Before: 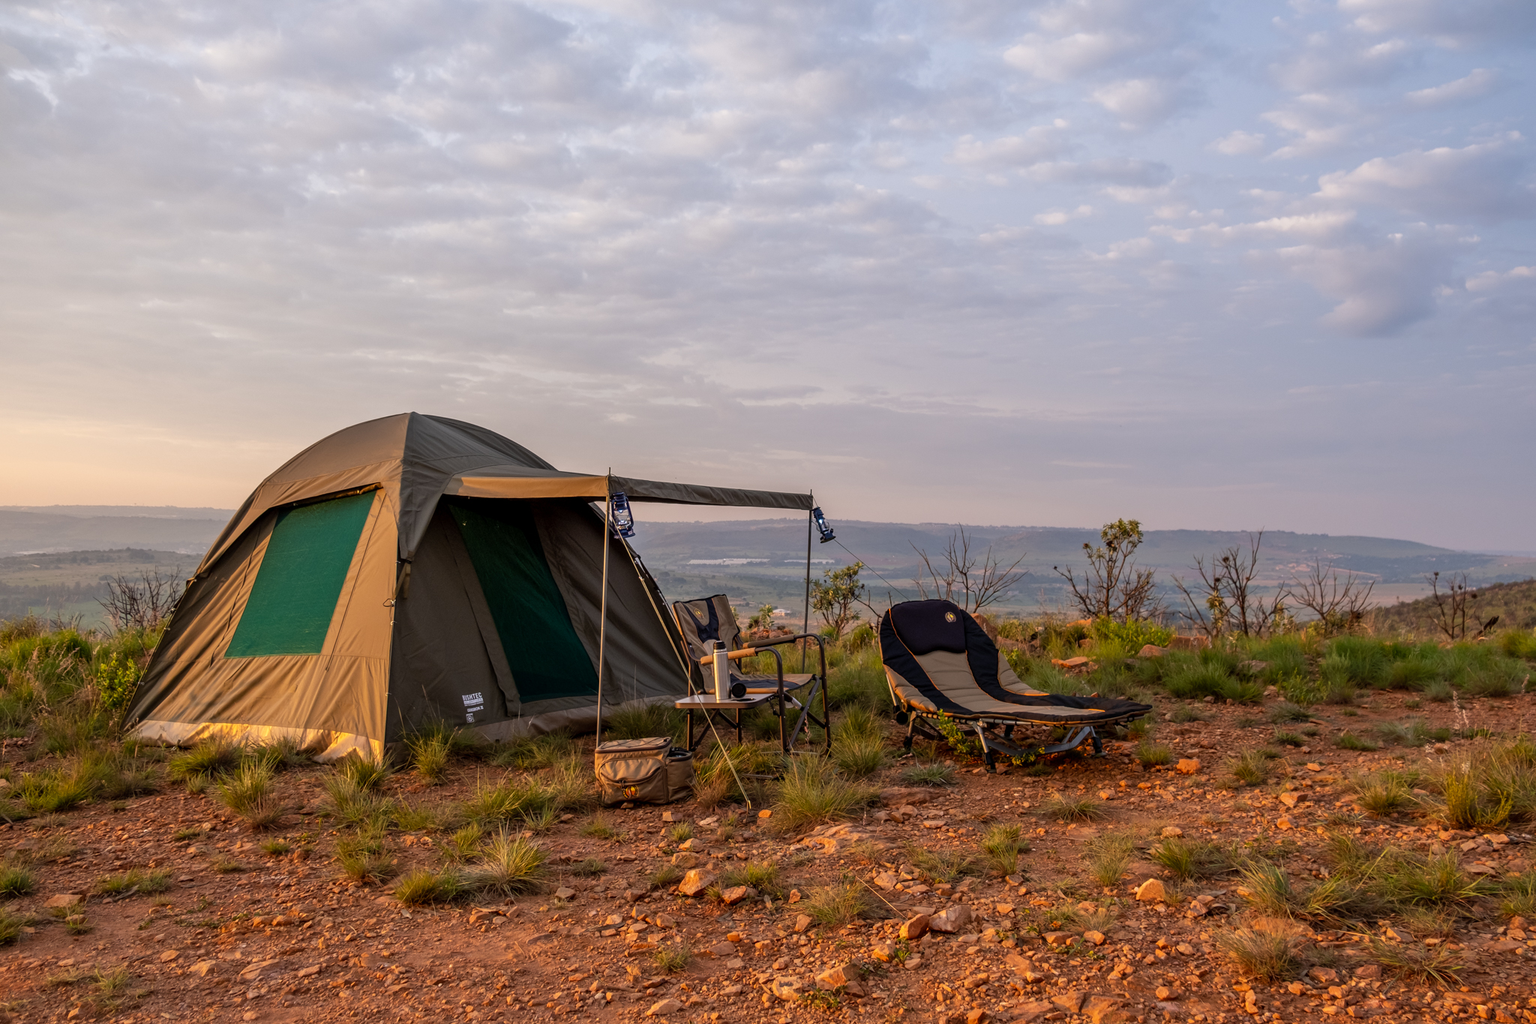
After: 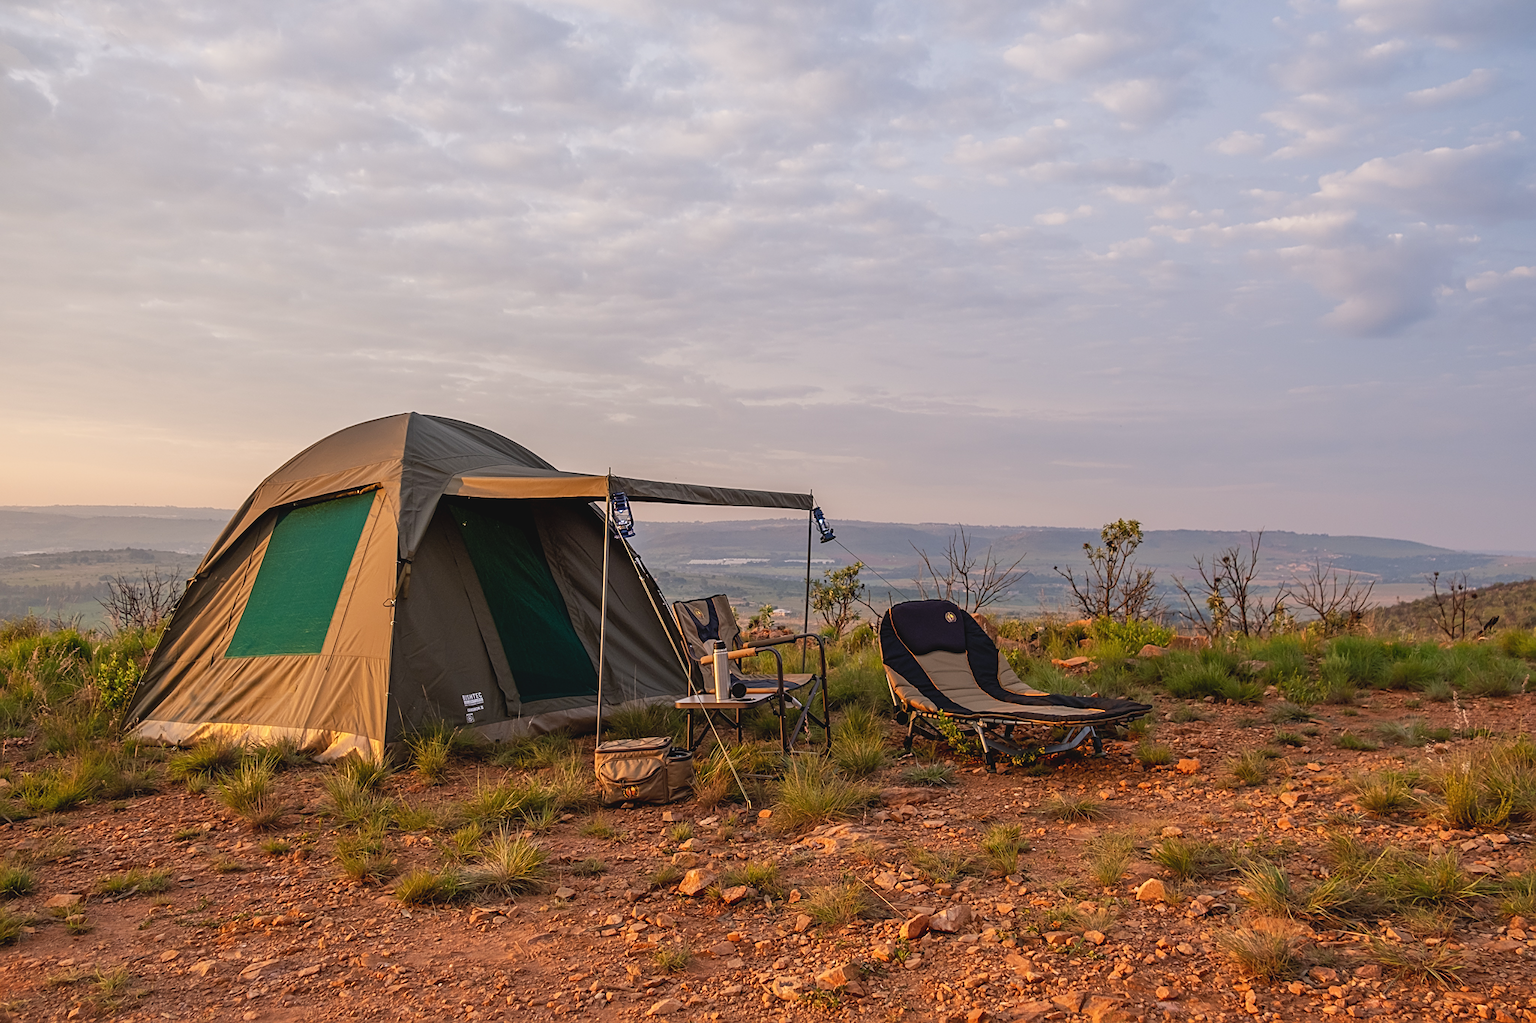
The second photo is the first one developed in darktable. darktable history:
sharpen: on, module defaults
tone curve: curves: ch0 [(0, 0.046) (0.04, 0.074) (0.831, 0.861) (1, 1)]; ch1 [(0, 0) (0.146, 0.159) (0.338, 0.365) (0.417, 0.455) (0.489, 0.486) (0.504, 0.502) (0.529, 0.537) (0.563, 0.567) (1, 1)]; ch2 [(0, 0) (0.307, 0.298) (0.388, 0.375) (0.443, 0.456) (0.485, 0.492) (0.544, 0.525) (1, 1)], preserve colors none
color balance rgb: highlights gain › chroma 1.026%, highlights gain › hue 60.05°, perceptual saturation grading › global saturation -2.009%, perceptual saturation grading › highlights -7.136%, perceptual saturation grading › mid-tones 8.466%, perceptual saturation grading › shadows 4.731%, contrast -9.365%
